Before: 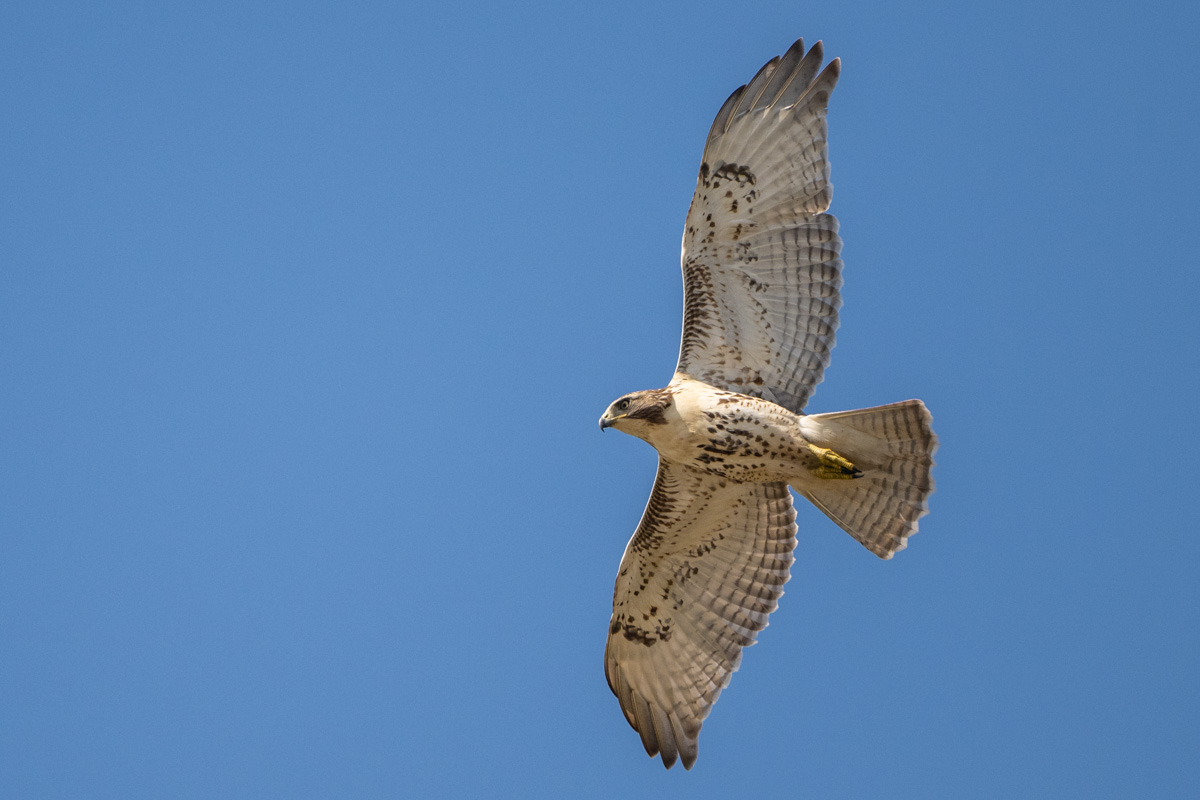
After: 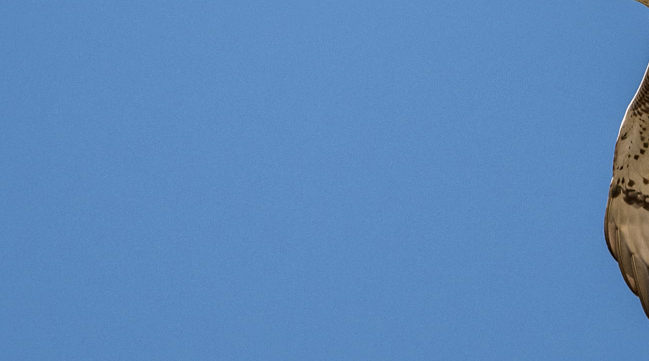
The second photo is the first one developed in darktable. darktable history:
crop and rotate: top 54.612%, right 45.88%, bottom 0.184%
local contrast: mode bilateral grid, contrast 19, coarseness 51, detail 147%, midtone range 0.2
